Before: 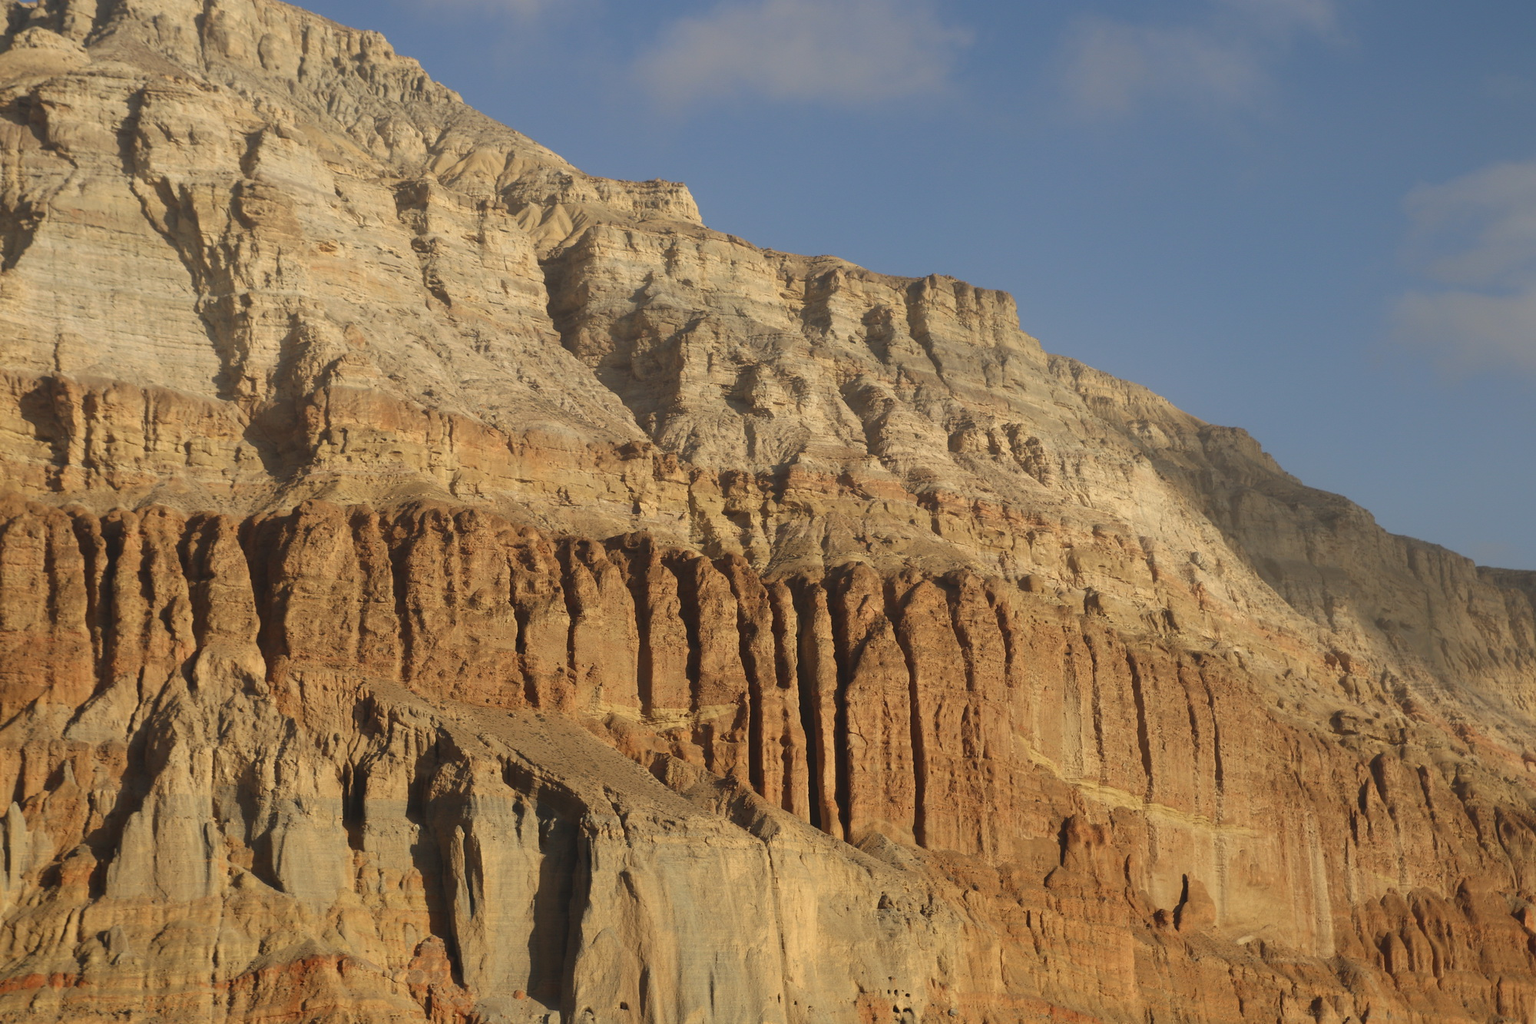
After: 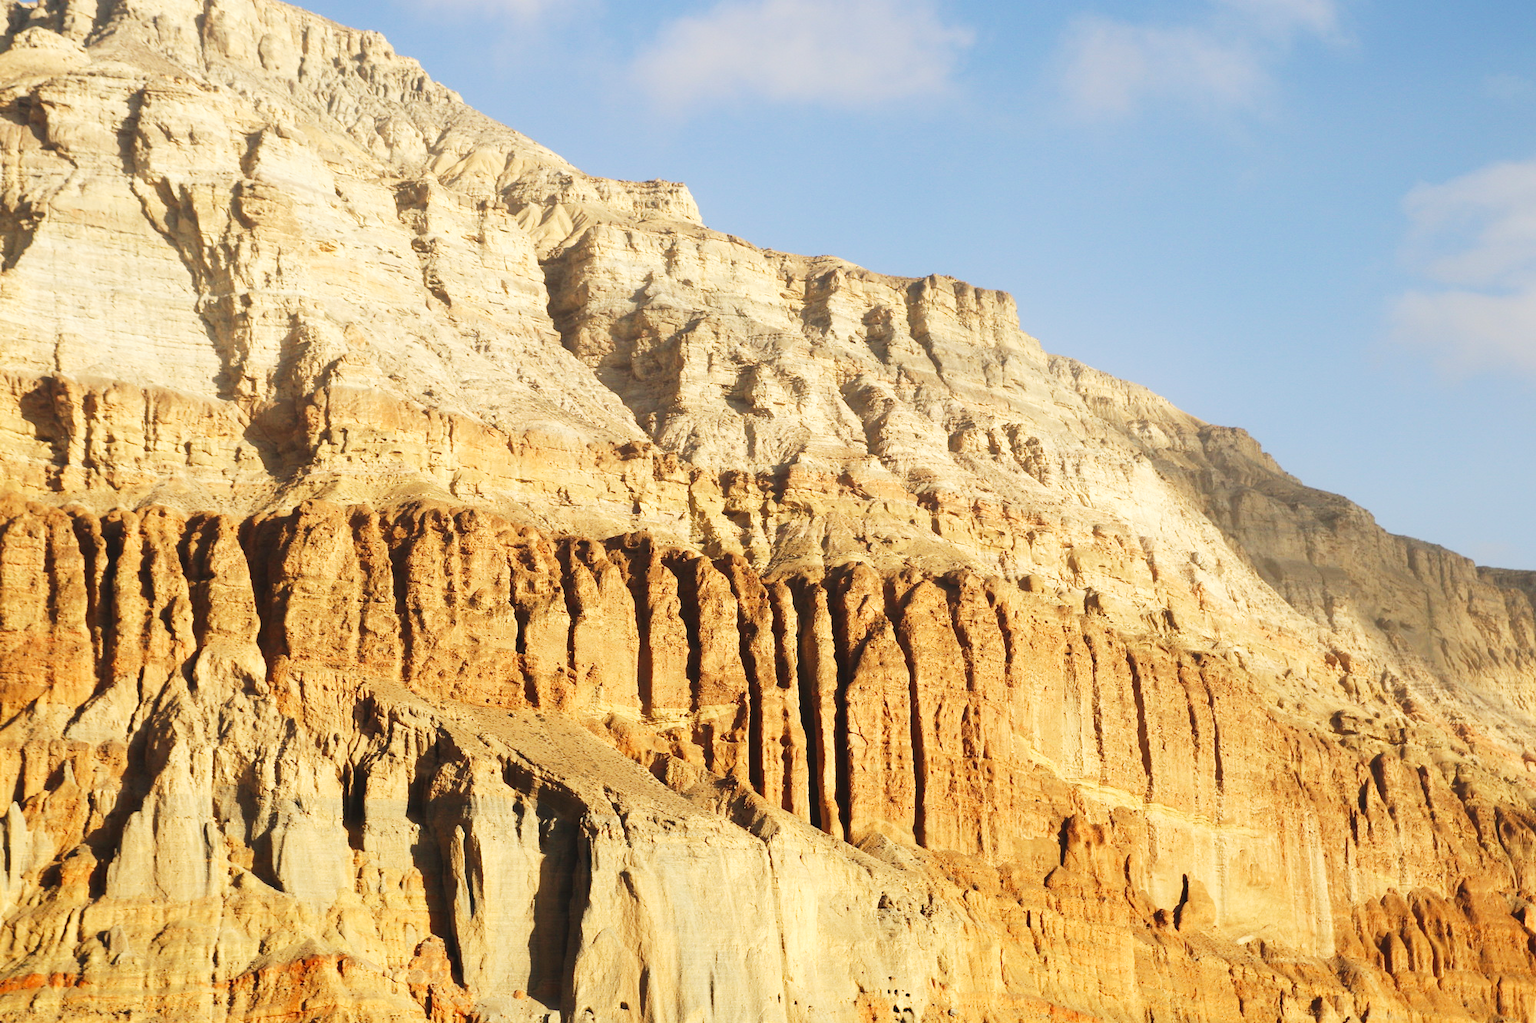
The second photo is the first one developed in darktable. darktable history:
base curve: curves: ch0 [(0, 0) (0.007, 0.004) (0.027, 0.03) (0.046, 0.07) (0.207, 0.54) (0.442, 0.872) (0.673, 0.972) (1, 1)], preserve colors none
rotate and perspective: automatic cropping off
